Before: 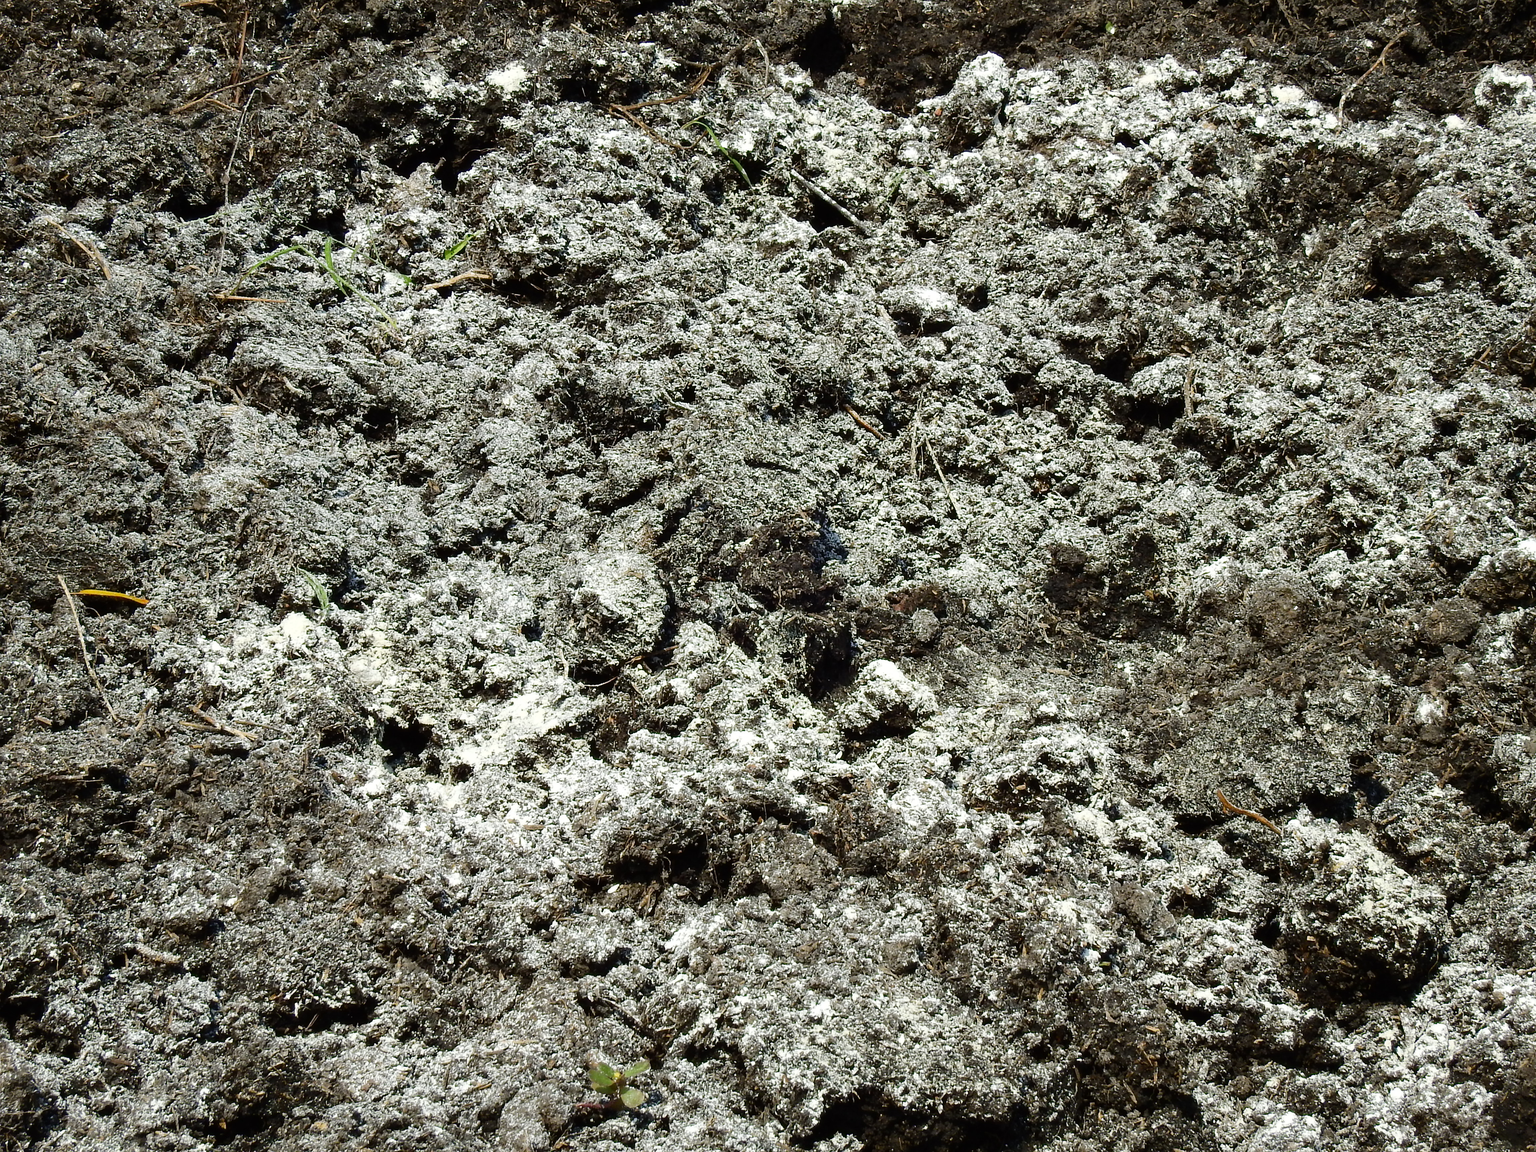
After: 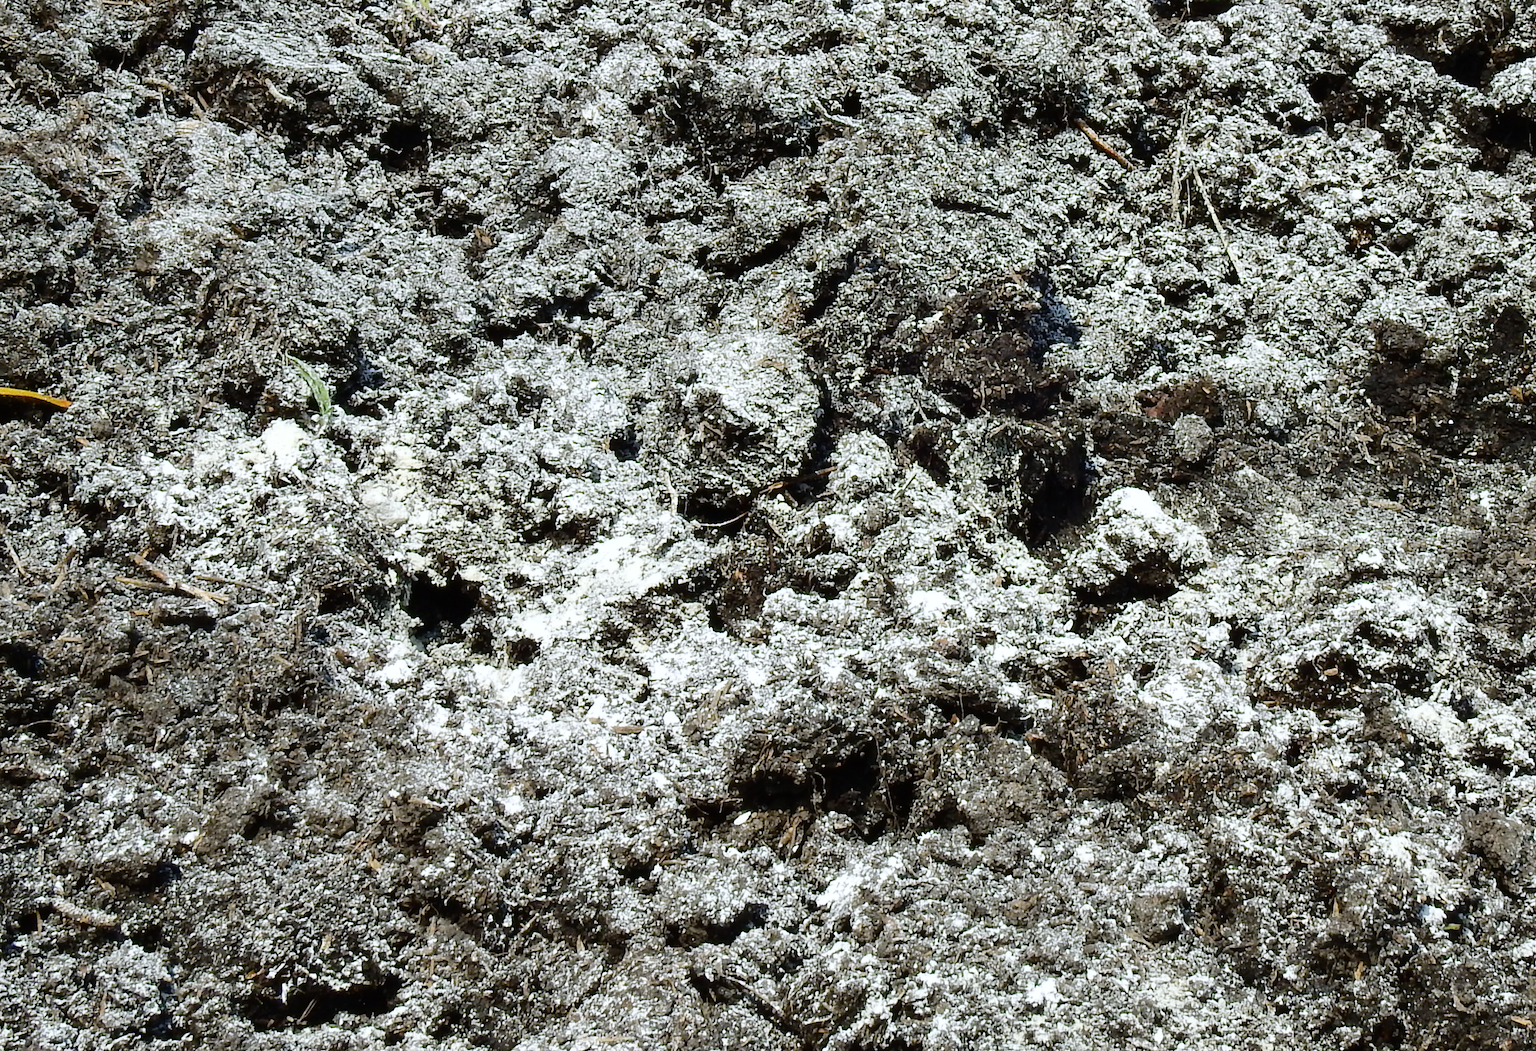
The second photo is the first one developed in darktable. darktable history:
crop: left 6.507%, top 28.009%, right 24.263%, bottom 8.792%
color correction: highlights a* -0.088, highlights b* -5.61, shadows a* -0.12, shadows b* -0.142
